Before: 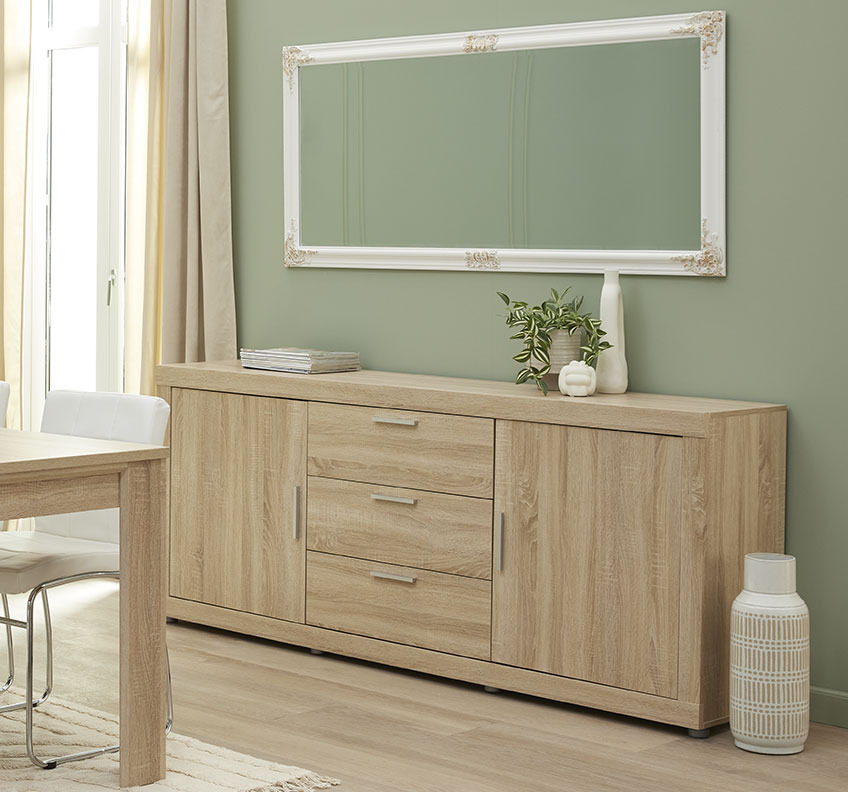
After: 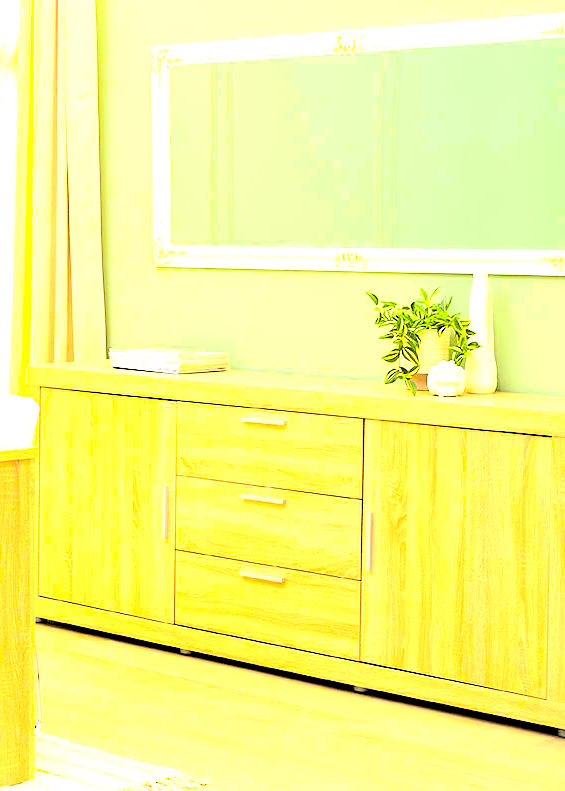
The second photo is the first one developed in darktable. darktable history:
rgb levels: levels [[0.029, 0.461, 0.922], [0, 0.5, 1], [0, 0.5, 1]]
crop and rotate: left 15.546%, right 17.787%
contrast brightness saturation: contrast 0.2, brightness 0.2, saturation 0.8
color balance rgb: linear chroma grading › global chroma 15%, perceptual saturation grading › global saturation 30%
tone equalizer: -8 EV -0.75 EV, -7 EV -0.7 EV, -6 EV -0.6 EV, -5 EV -0.4 EV, -3 EV 0.4 EV, -2 EV 0.6 EV, -1 EV 0.7 EV, +0 EV 0.75 EV, edges refinement/feathering 500, mask exposure compensation -1.57 EV, preserve details no
exposure: black level correction 0, exposure 1.388 EV, compensate exposure bias true, compensate highlight preservation false
